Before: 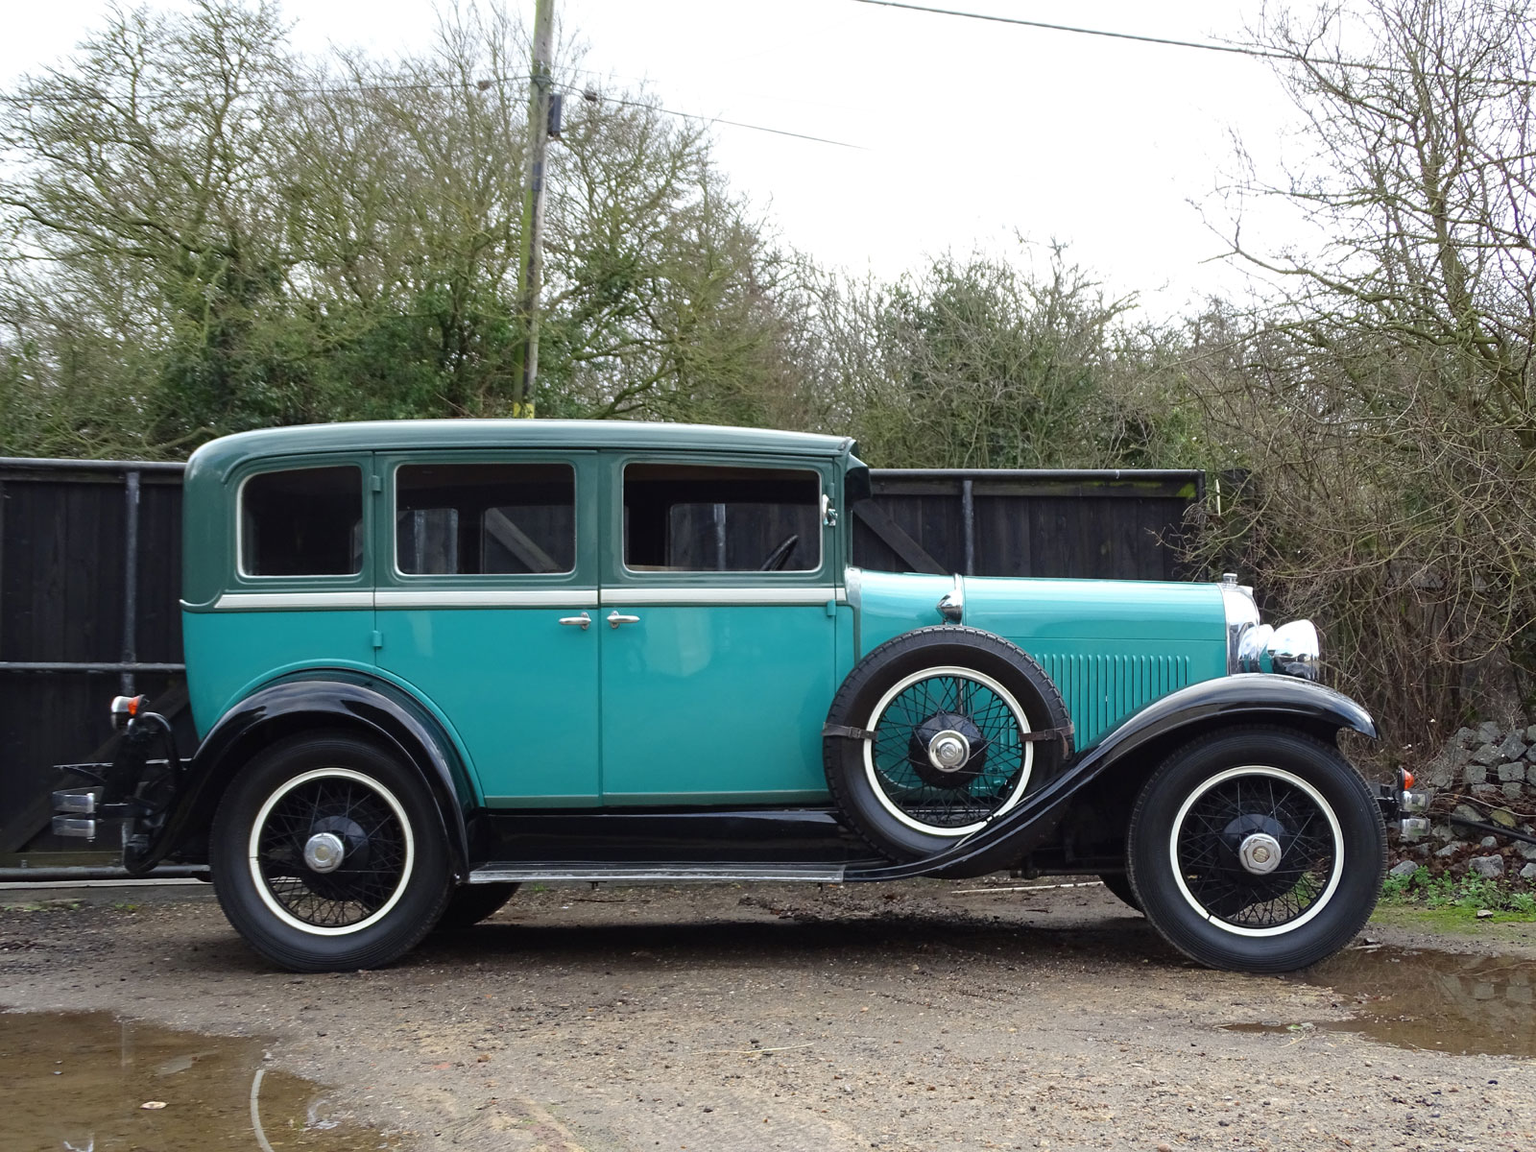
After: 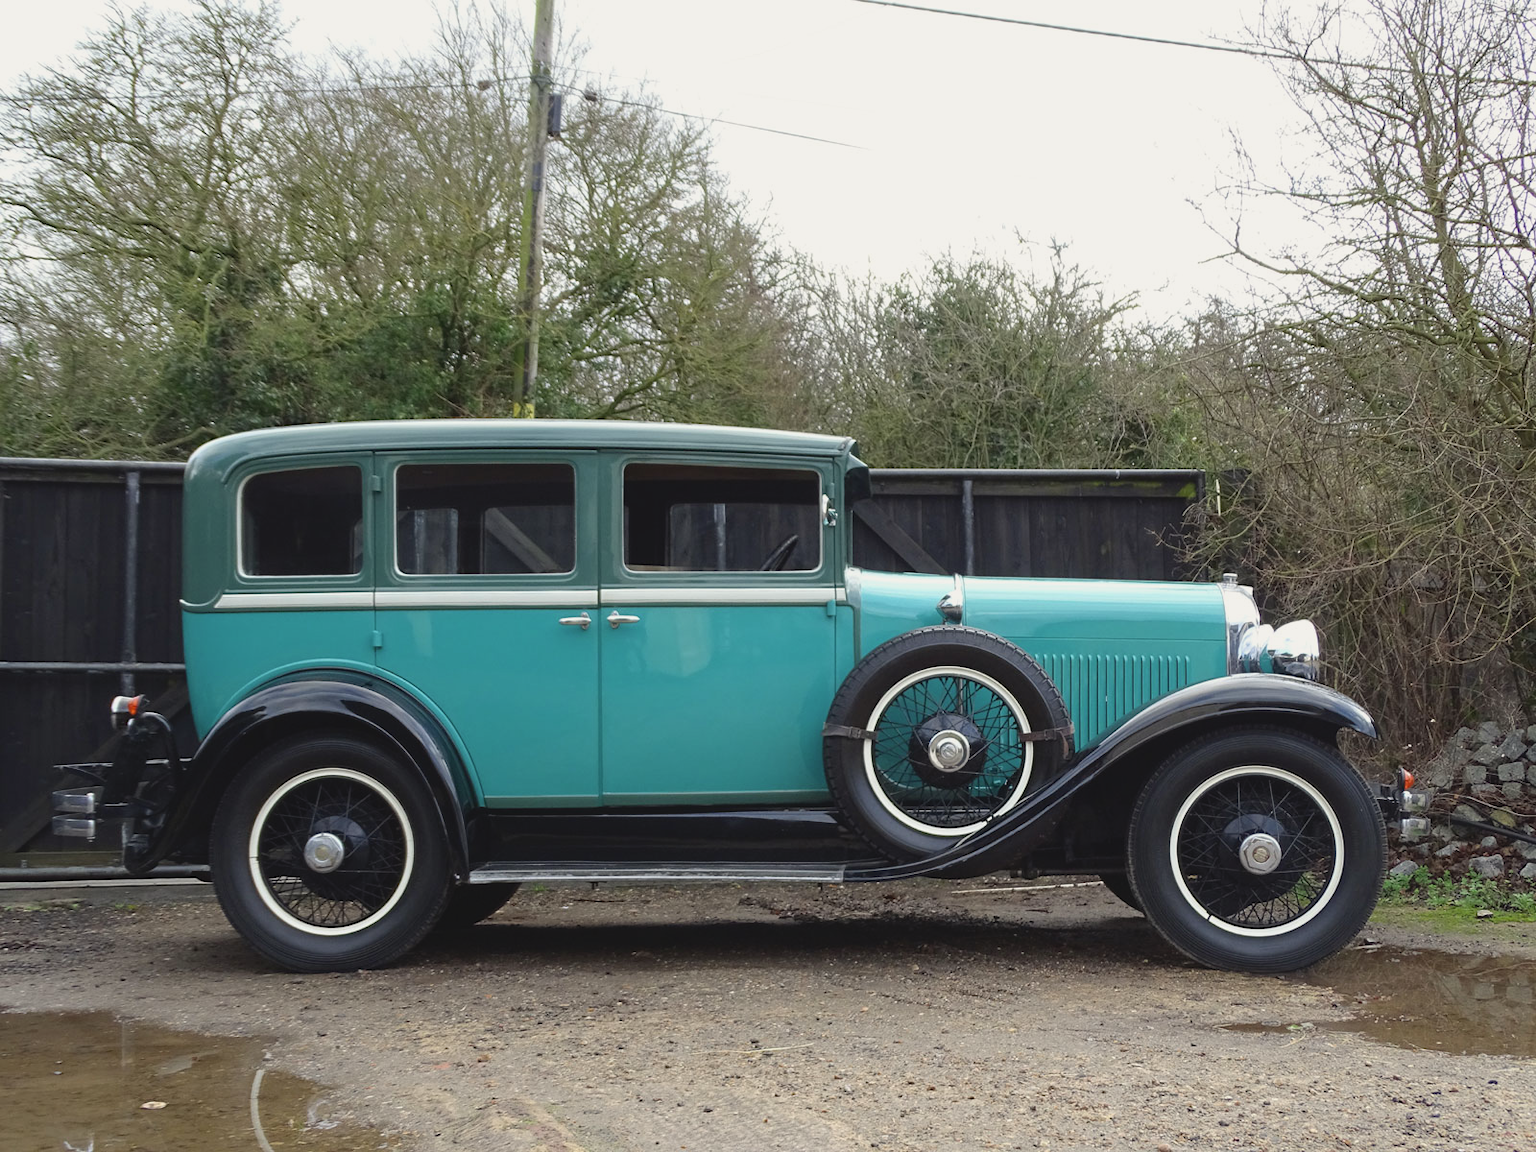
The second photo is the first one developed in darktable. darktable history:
contrast brightness saturation: contrast -0.102, saturation -0.084
color correction: highlights b* 3
